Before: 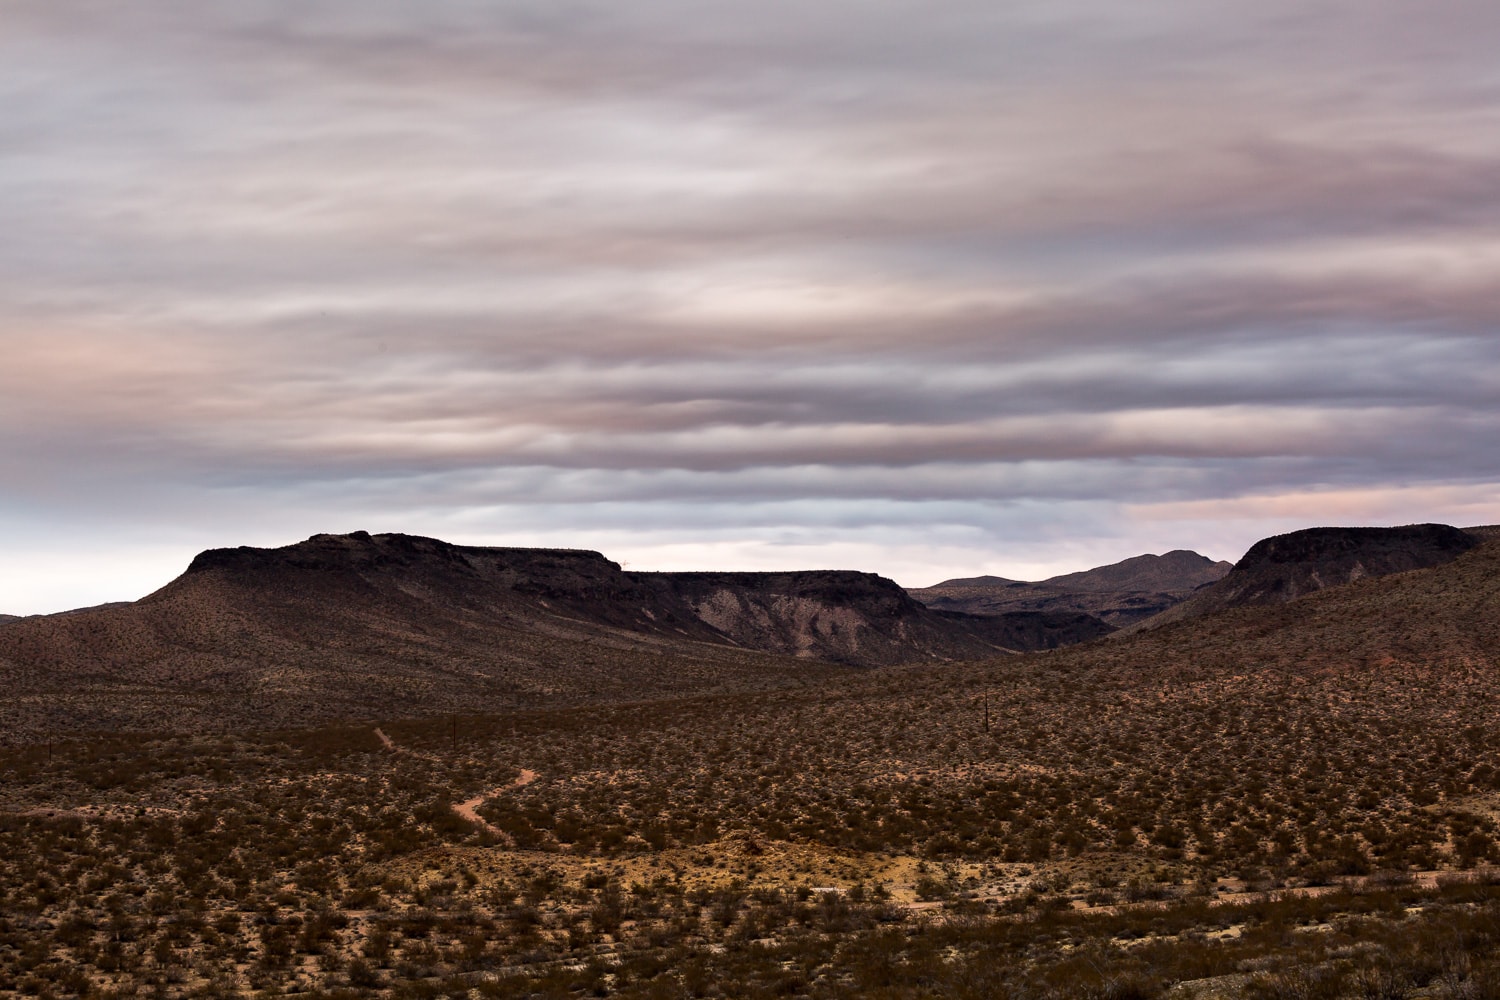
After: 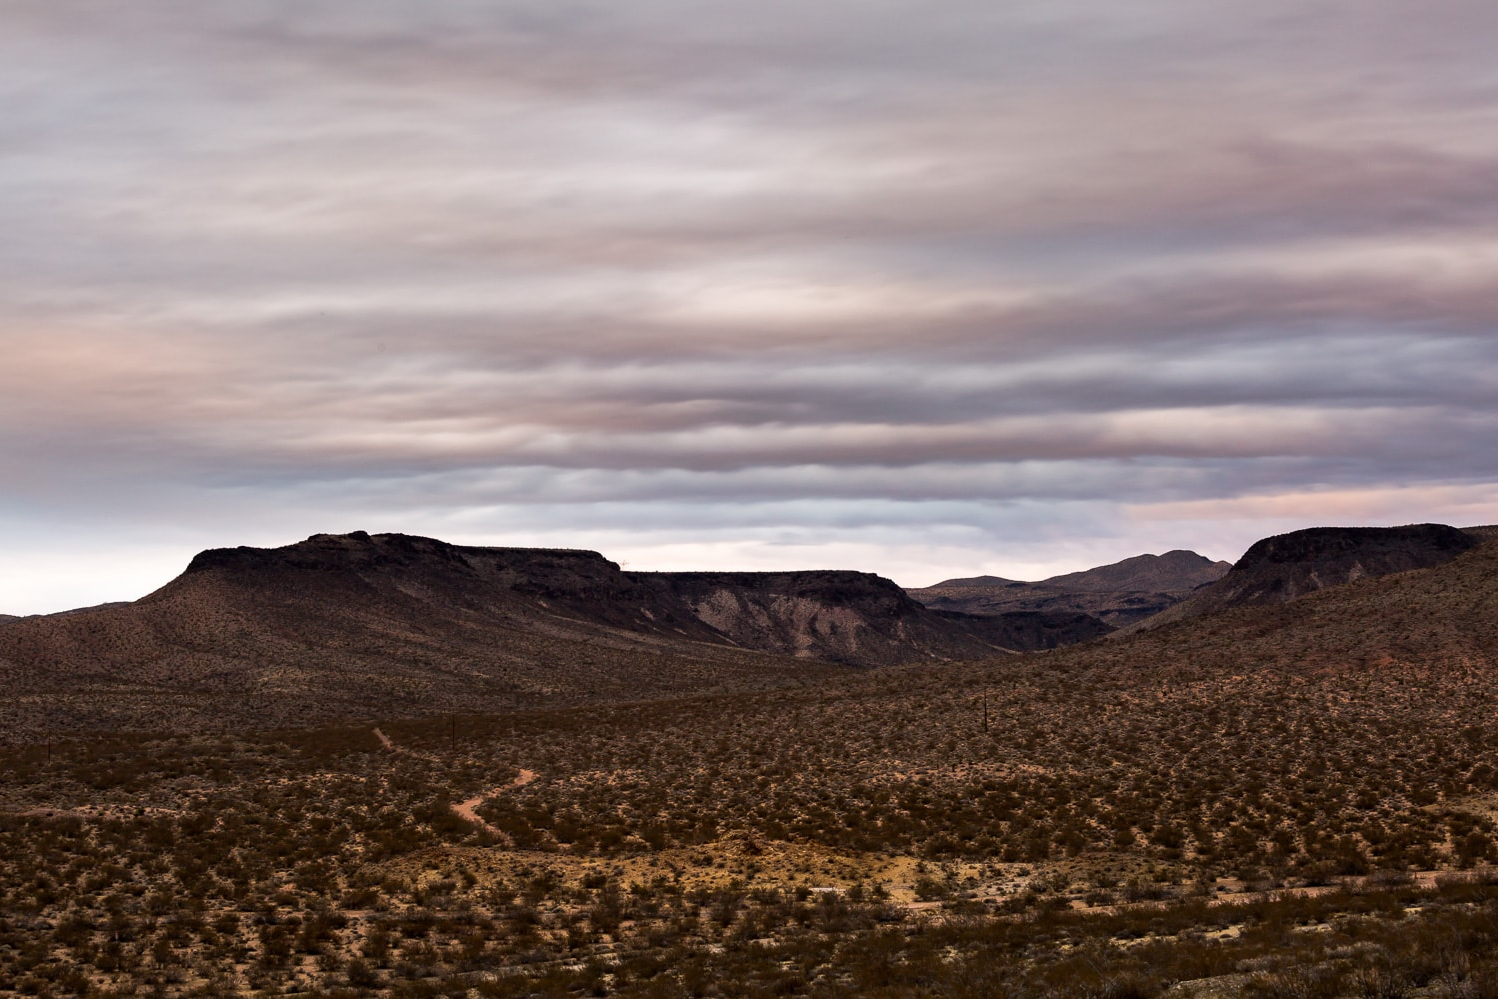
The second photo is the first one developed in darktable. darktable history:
white balance: red 1, blue 1
crop and rotate: left 0.126%
